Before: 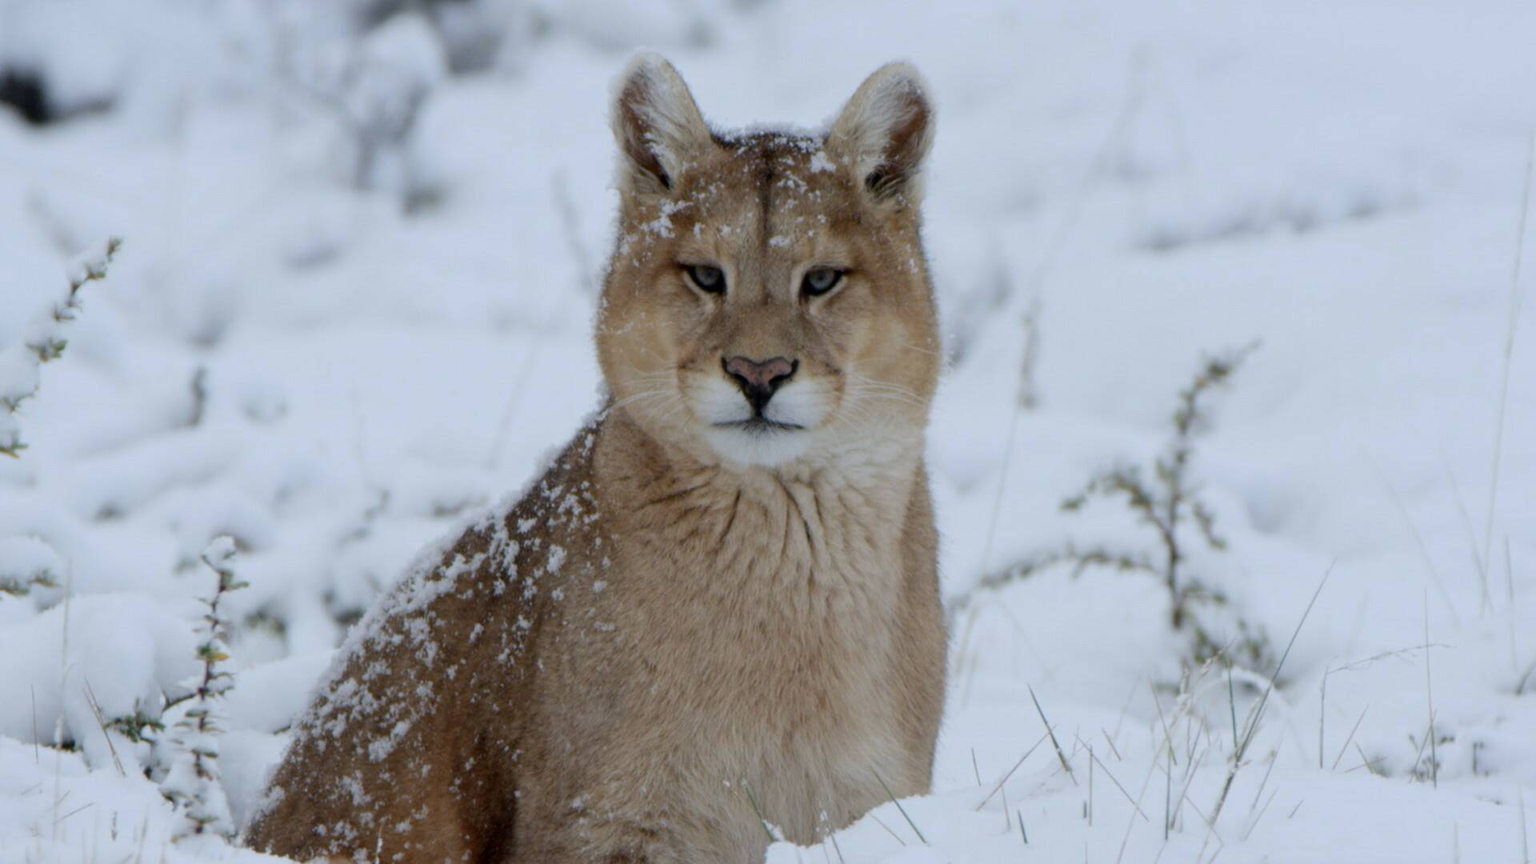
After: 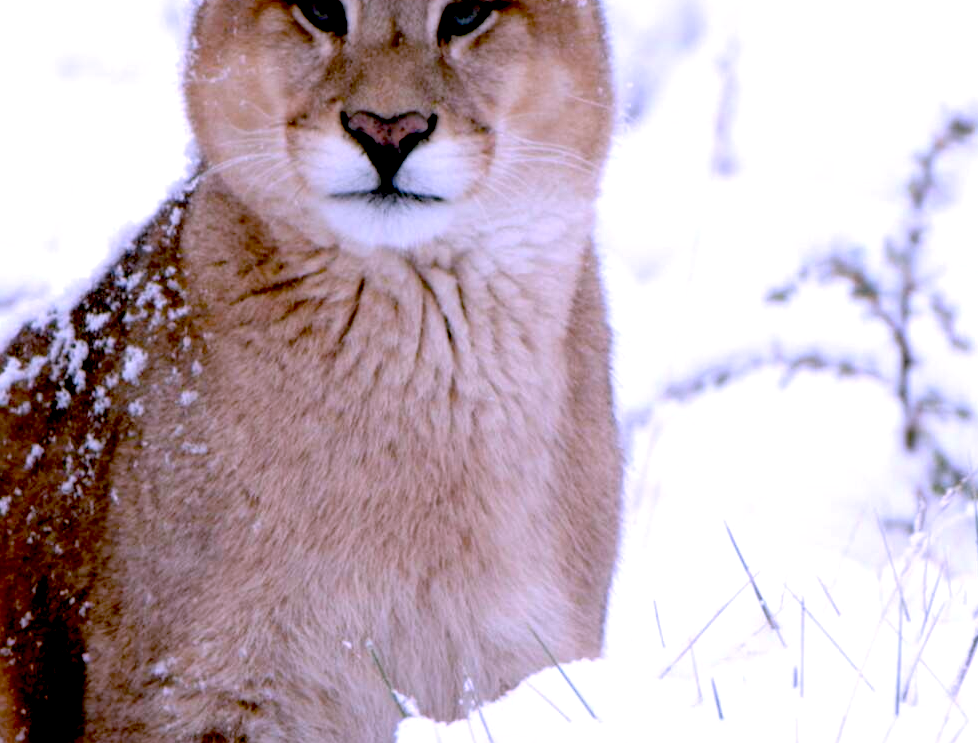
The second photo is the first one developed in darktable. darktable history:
exposure: black level correction 0.035, exposure 0.9 EV, compensate highlight preservation false
crop and rotate: left 29.237%, top 31.152%, right 19.807%
color correction: highlights a* 15.03, highlights b* -25.07
